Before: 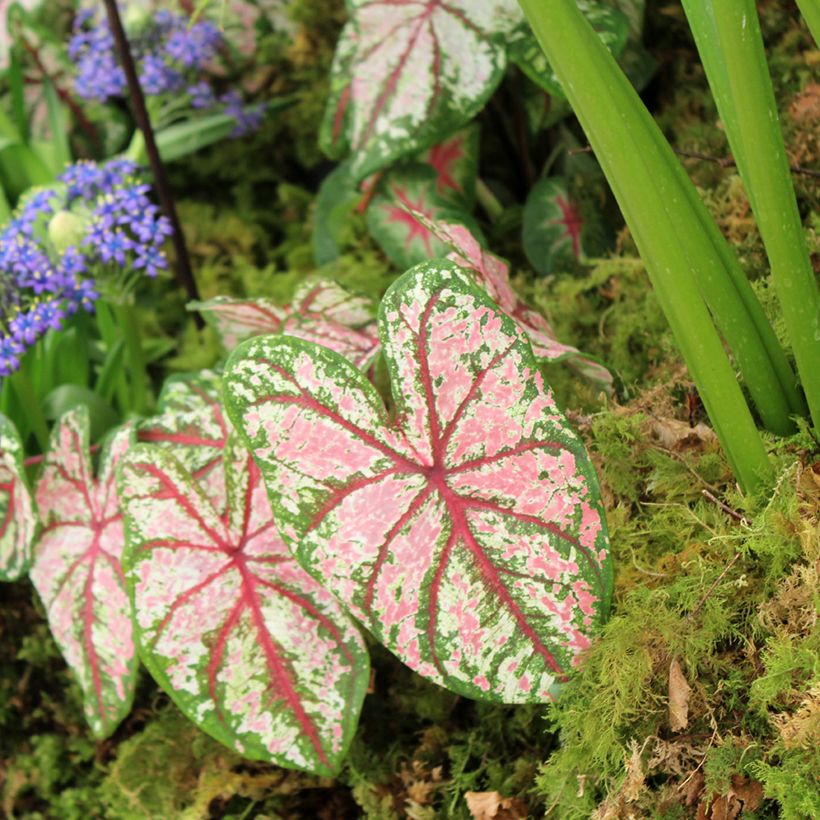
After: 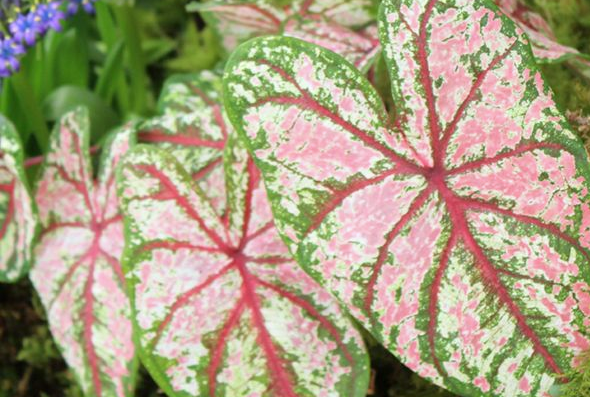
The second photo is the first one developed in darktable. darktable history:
crop: top 36.498%, right 27.964%, bottom 14.995%
white balance: red 0.974, blue 1.044
